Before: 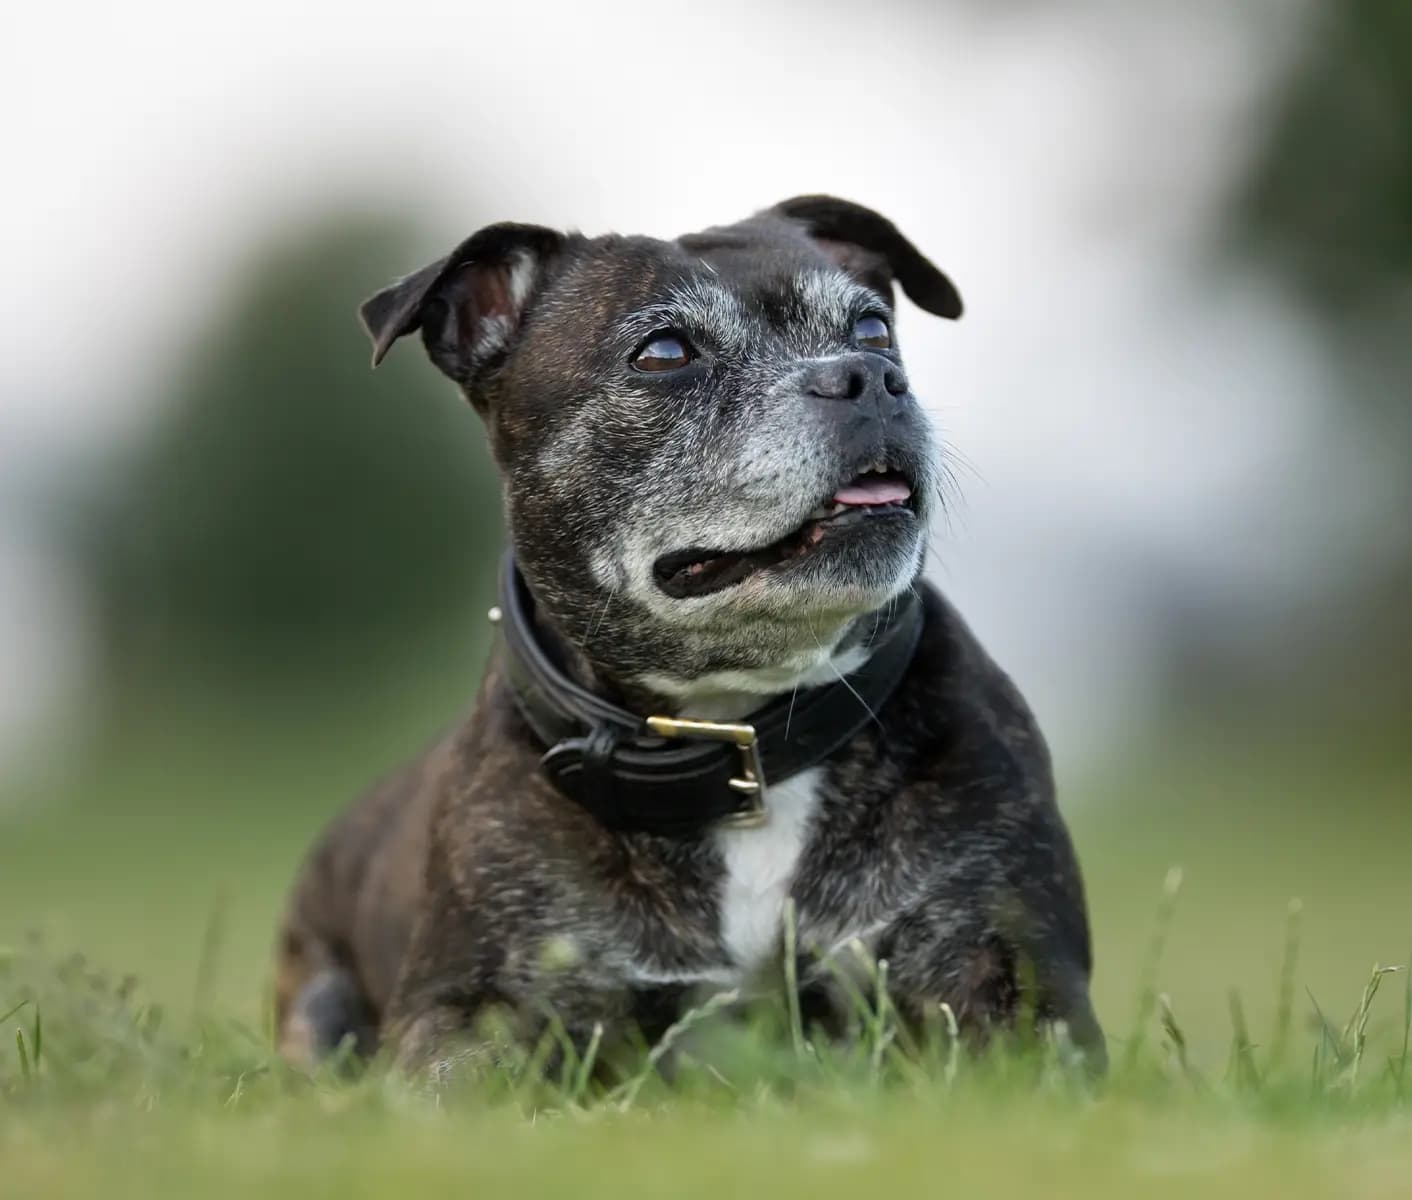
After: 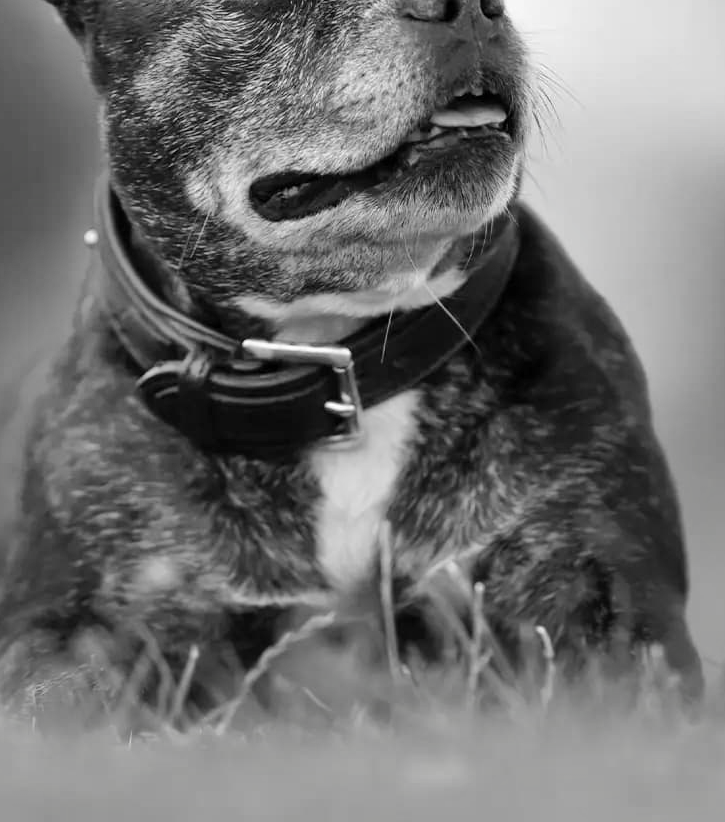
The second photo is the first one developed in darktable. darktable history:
crop and rotate: left 28.753%, top 31.464%, right 19.853%
shadows and highlights: shadows 75.38, highlights -25.61, soften with gaussian
contrast brightness saturation: saturation -0.996
